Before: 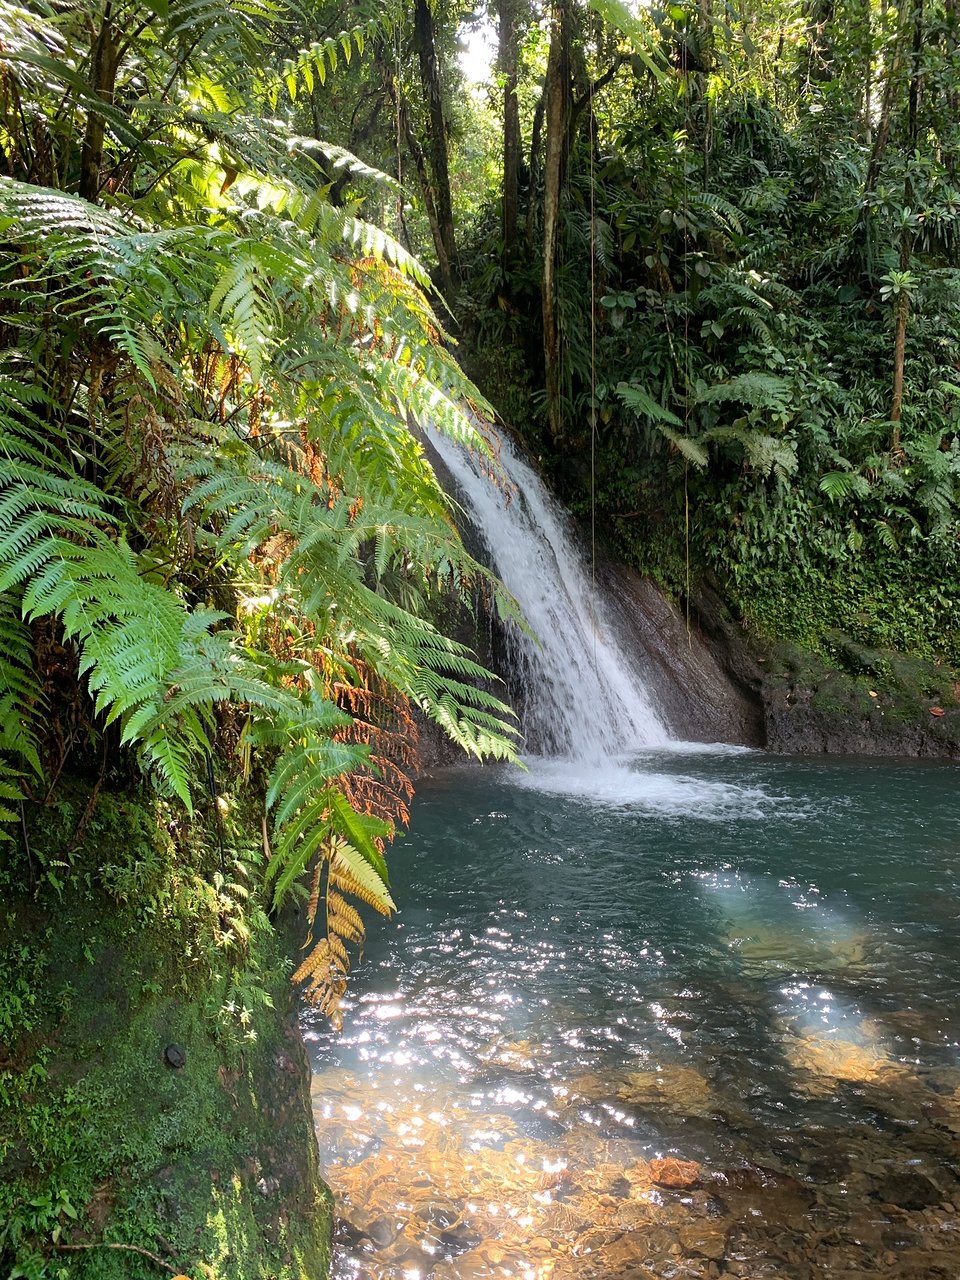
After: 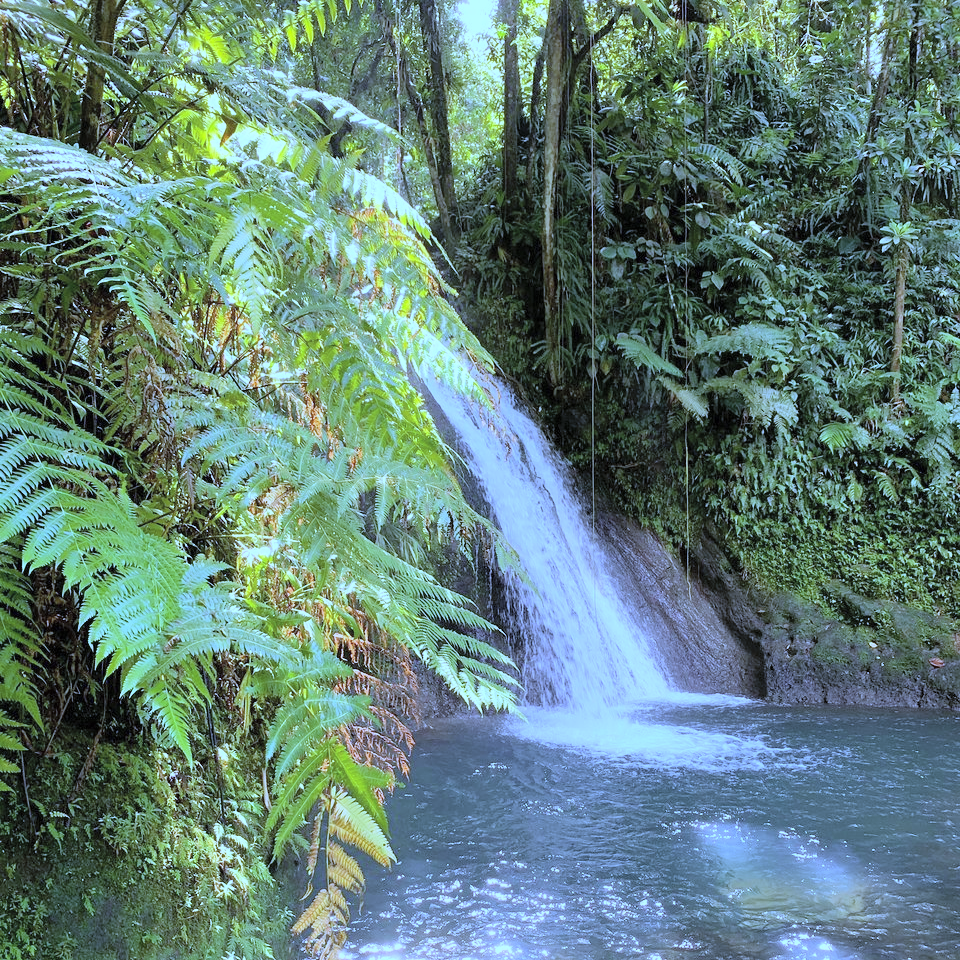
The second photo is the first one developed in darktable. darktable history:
global tonemap: drago (0.7, 100)
crop: top 3.857%, bottom 21.132%
rgb curve: curves: ch2 [(0, 0) (0.567, 0.512) (1, 1)], mode RGB, independent channels
white balance: red 0.766, blue 1.537
